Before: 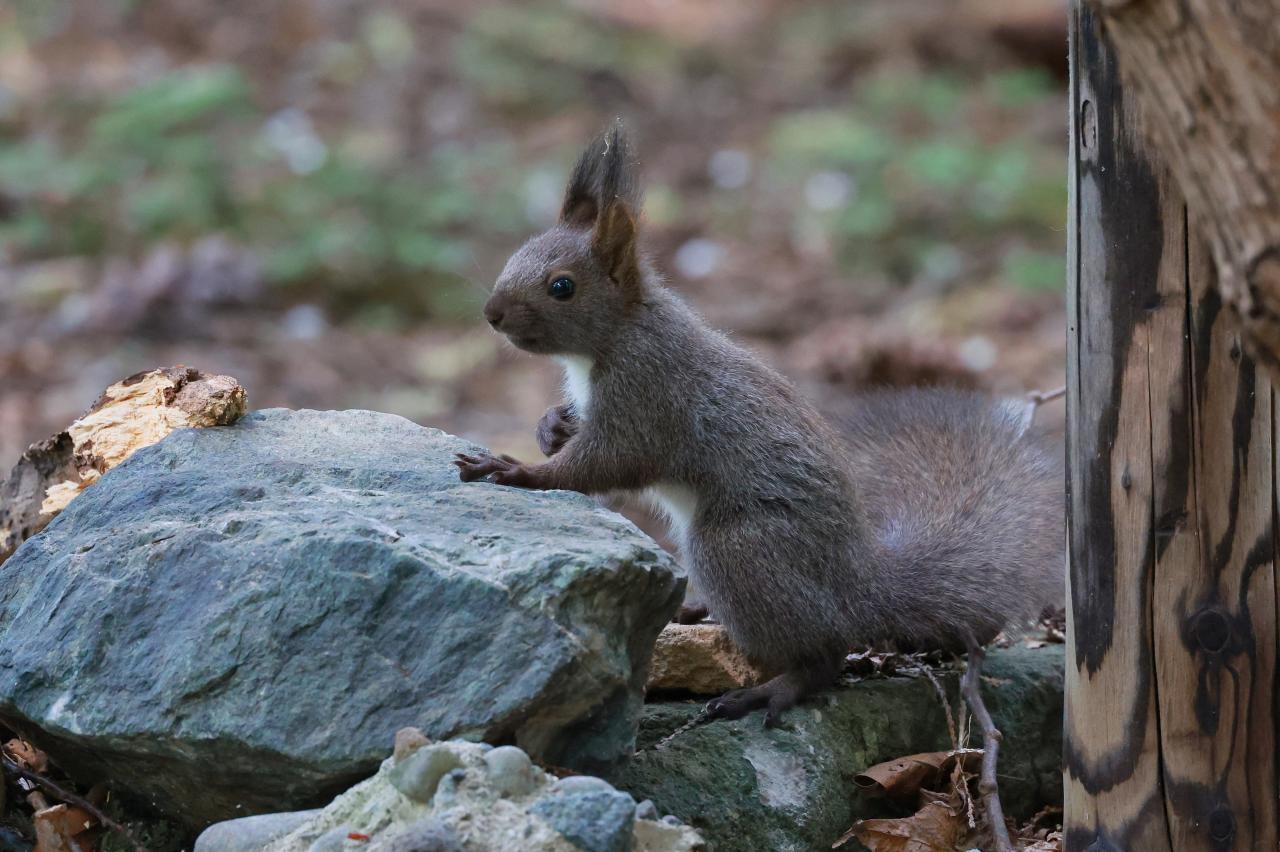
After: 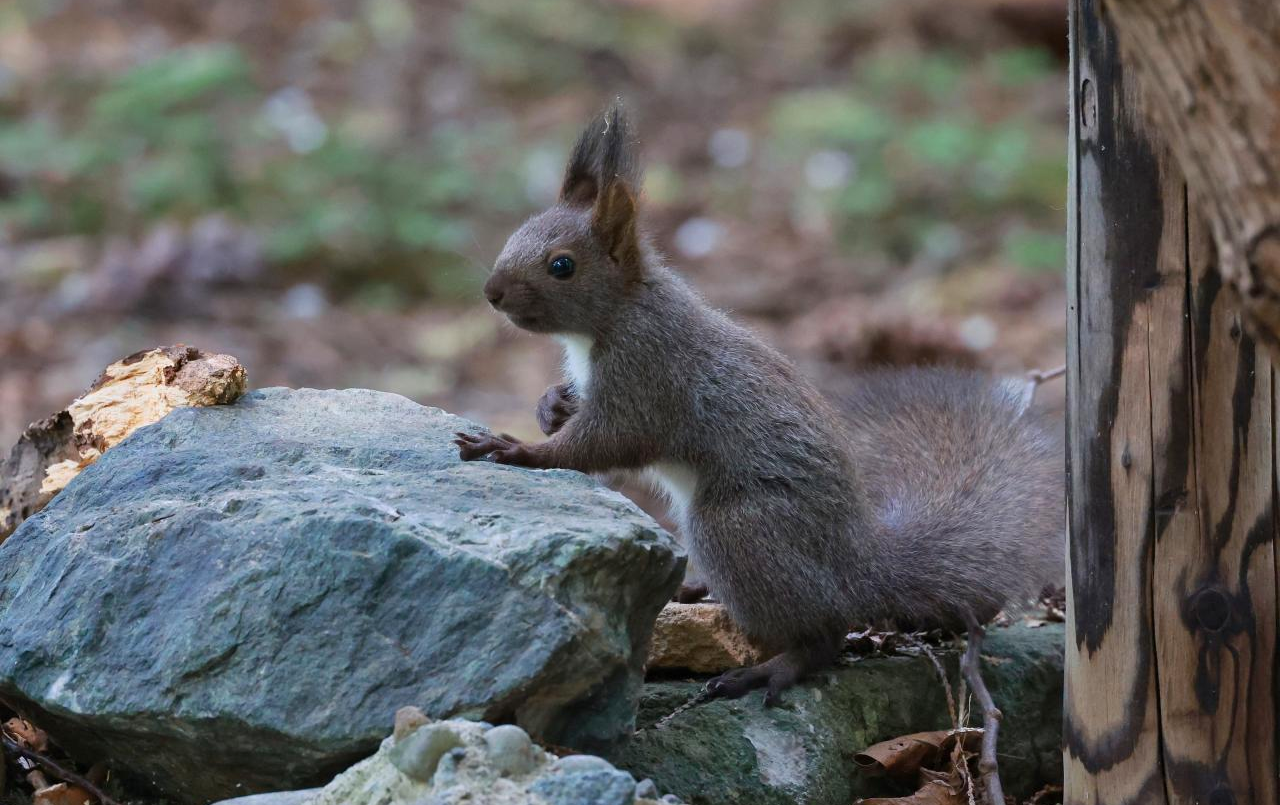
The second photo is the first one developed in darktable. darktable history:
crop and rotate: top 2.479%, bottom 3.018%
contrast brightness saturation: contrast 0.04, saturation 0.07
